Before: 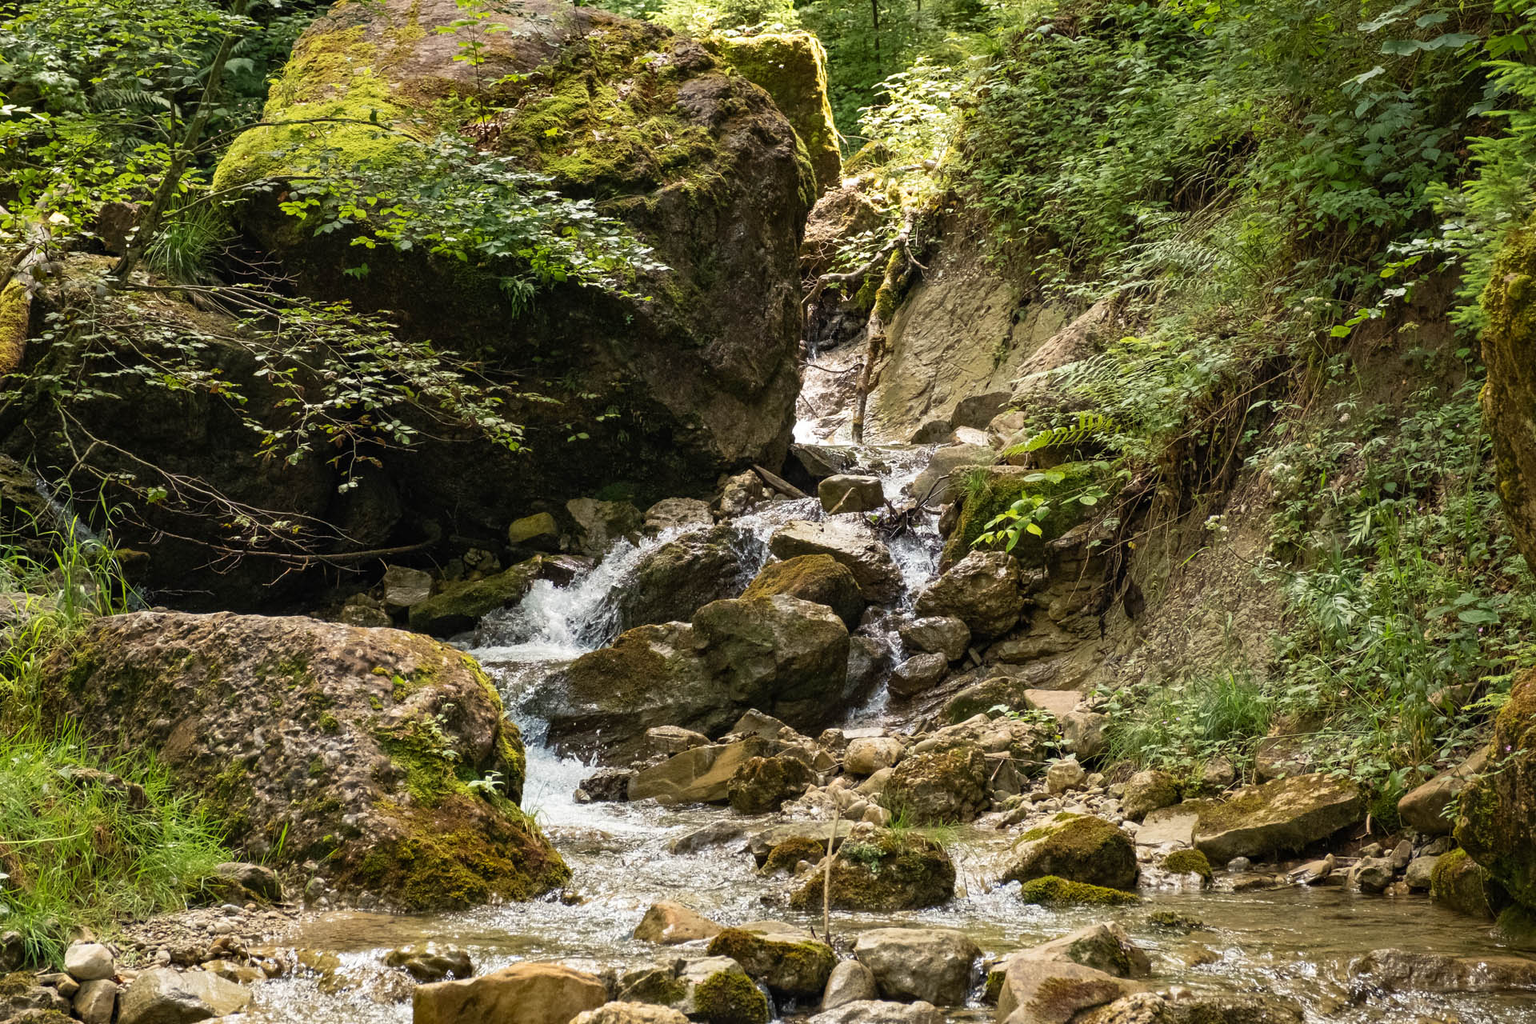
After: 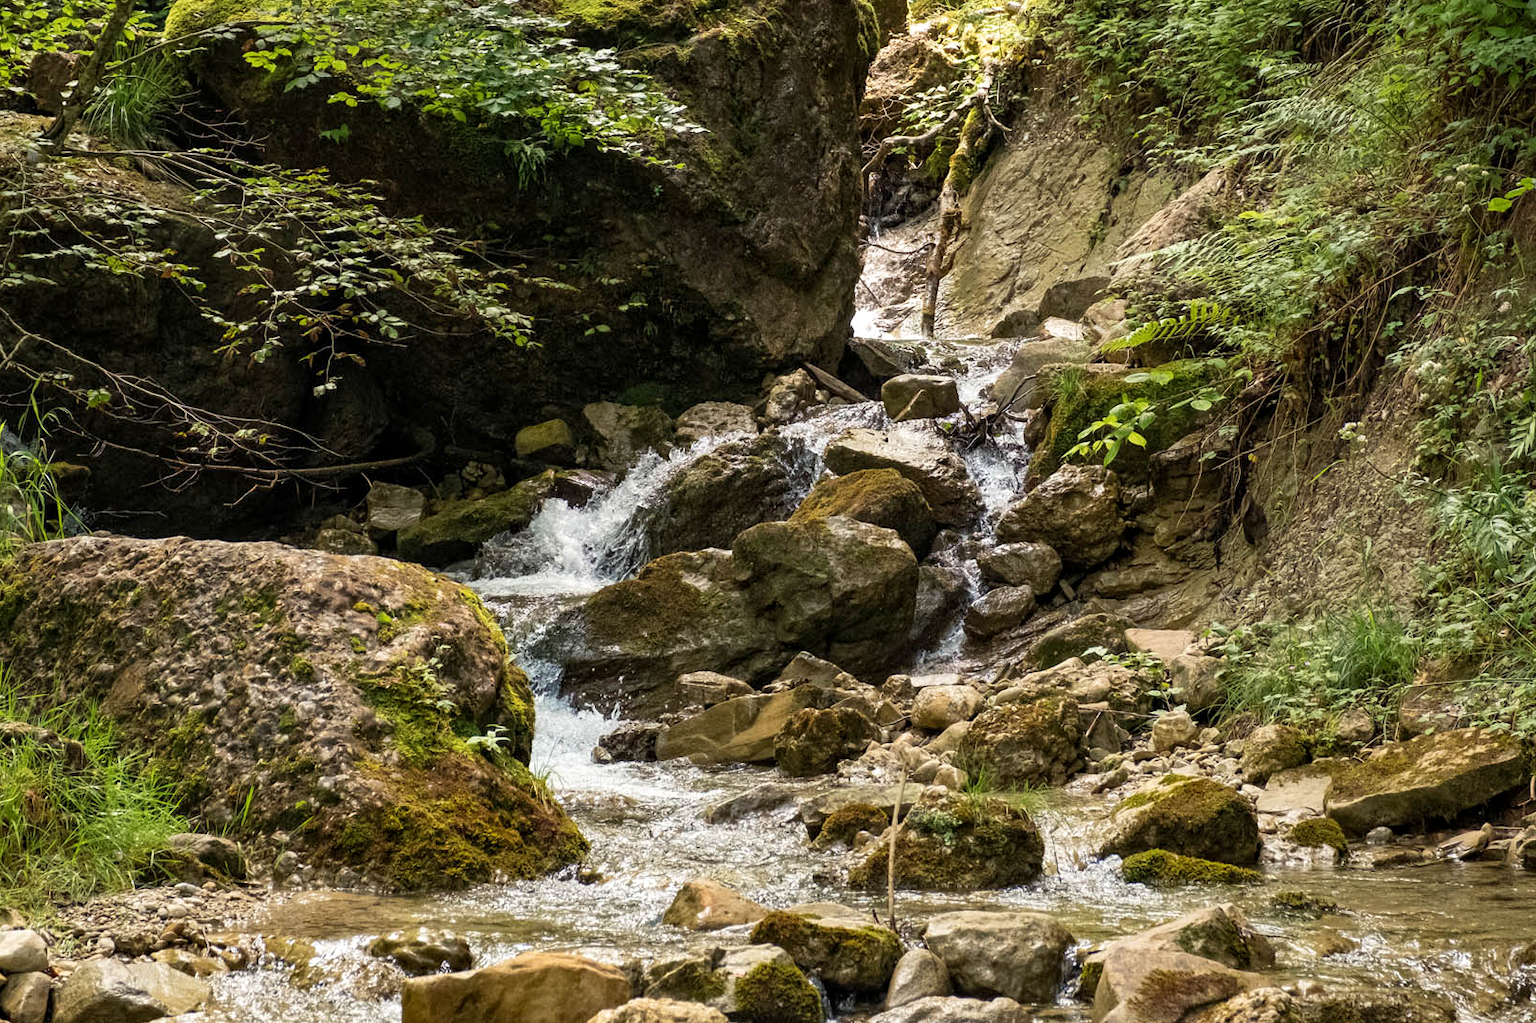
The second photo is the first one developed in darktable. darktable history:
crop and rotate: left 4.842%, top 15.51%, right 10.668%
local contrast: highlights 100%, shadows 100%, detail 120%, midtone range 0.2
